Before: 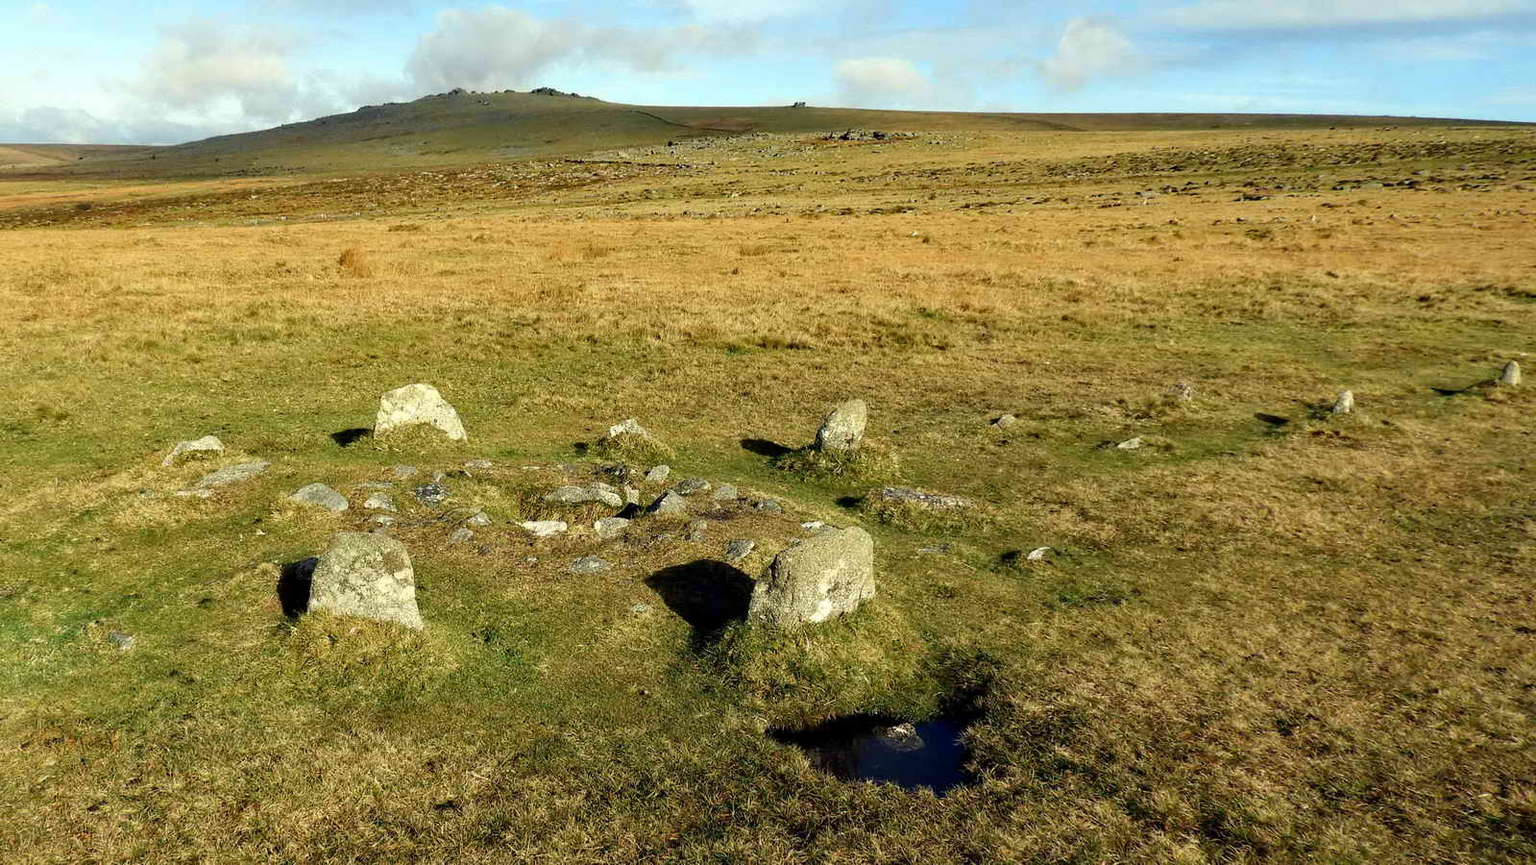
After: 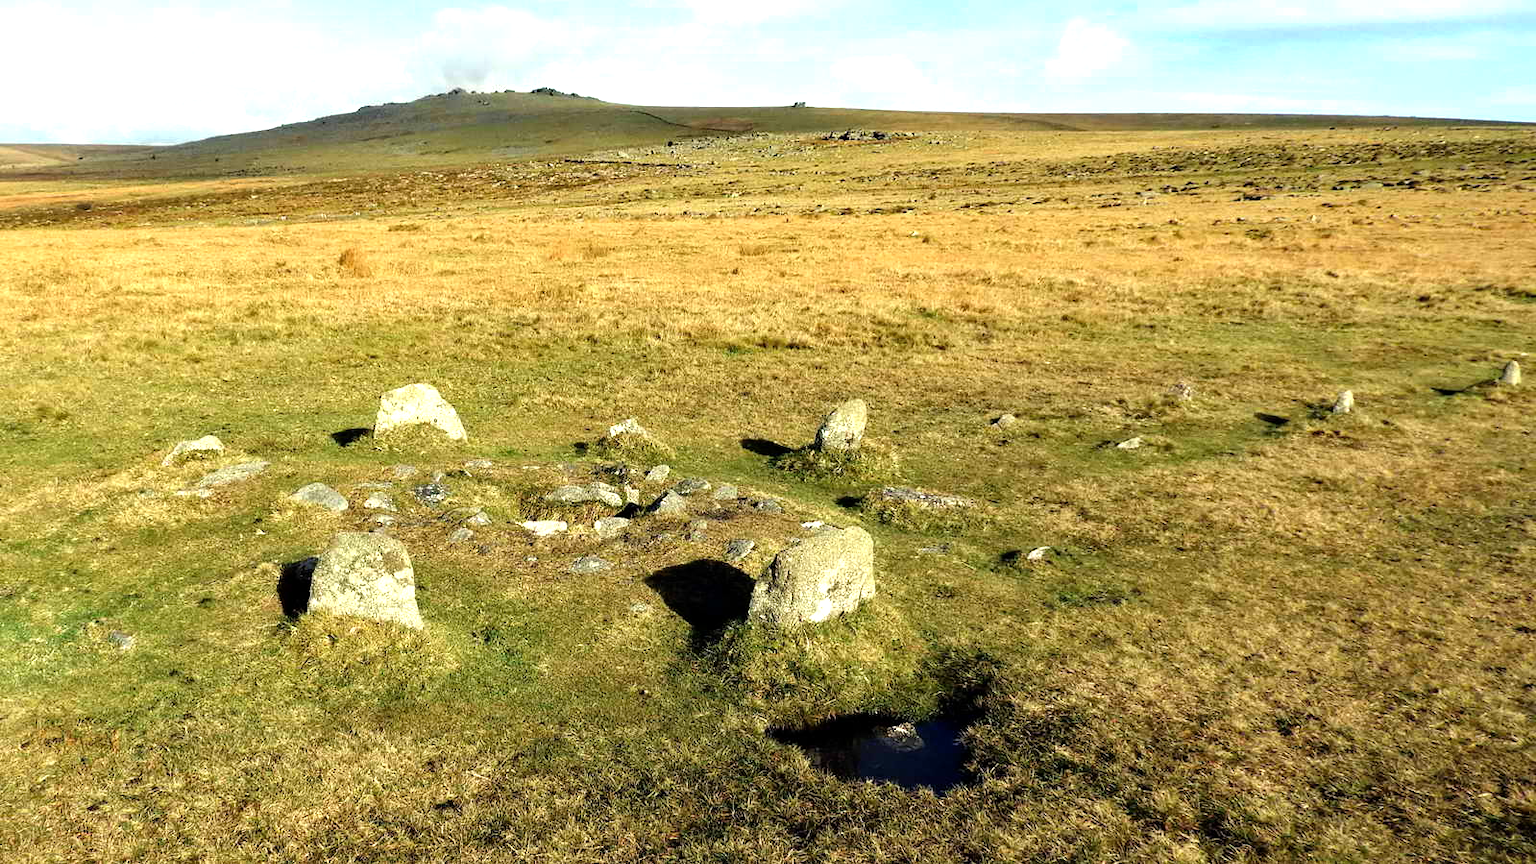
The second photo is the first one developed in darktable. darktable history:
tone equalizer: -8 EV -0.762 EV, -7 EV -0.704 EV, -6 EV -0.625 EV, -5 EV -0.368 EV, -3 EV 0.404 EV, -2 EV 0.6 EV, -1 EV 0.677 EV, +0 EV 0.776 EV
